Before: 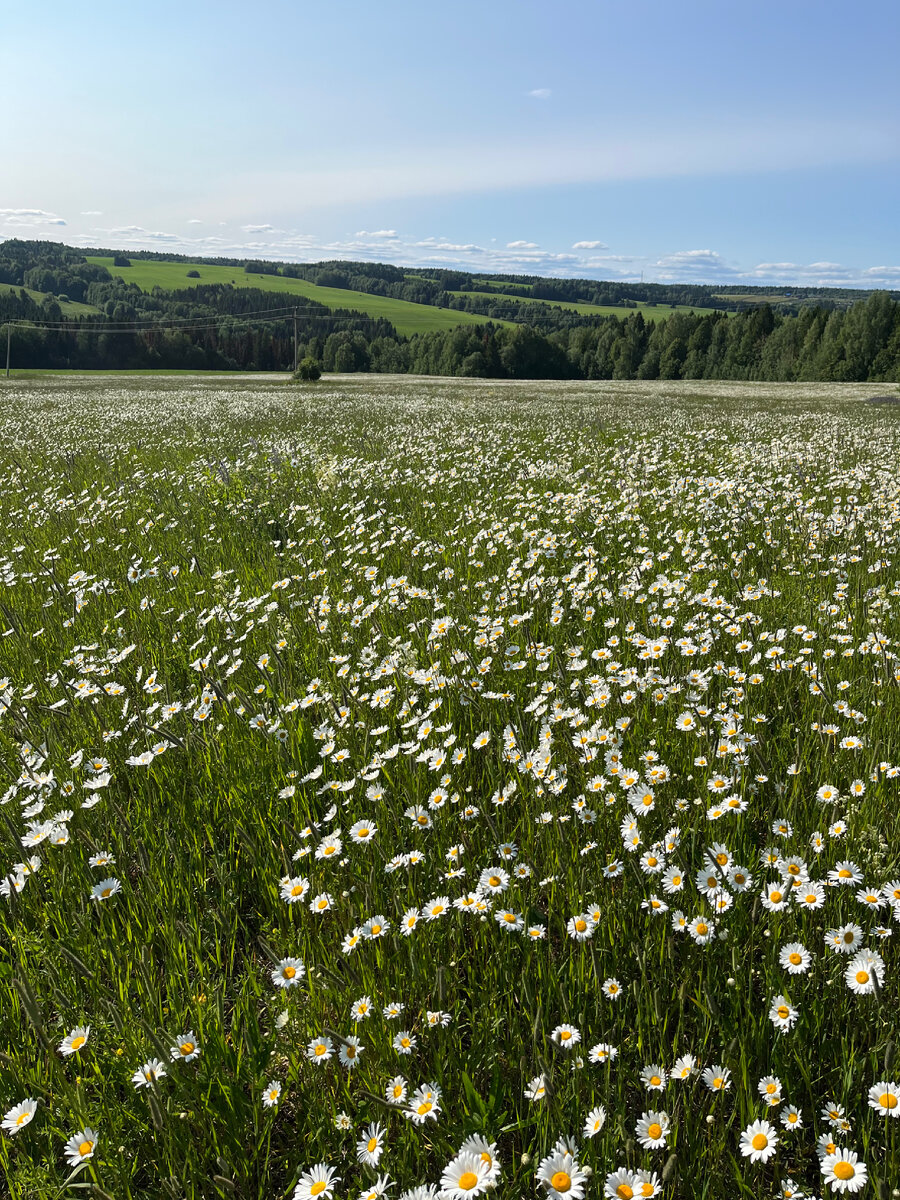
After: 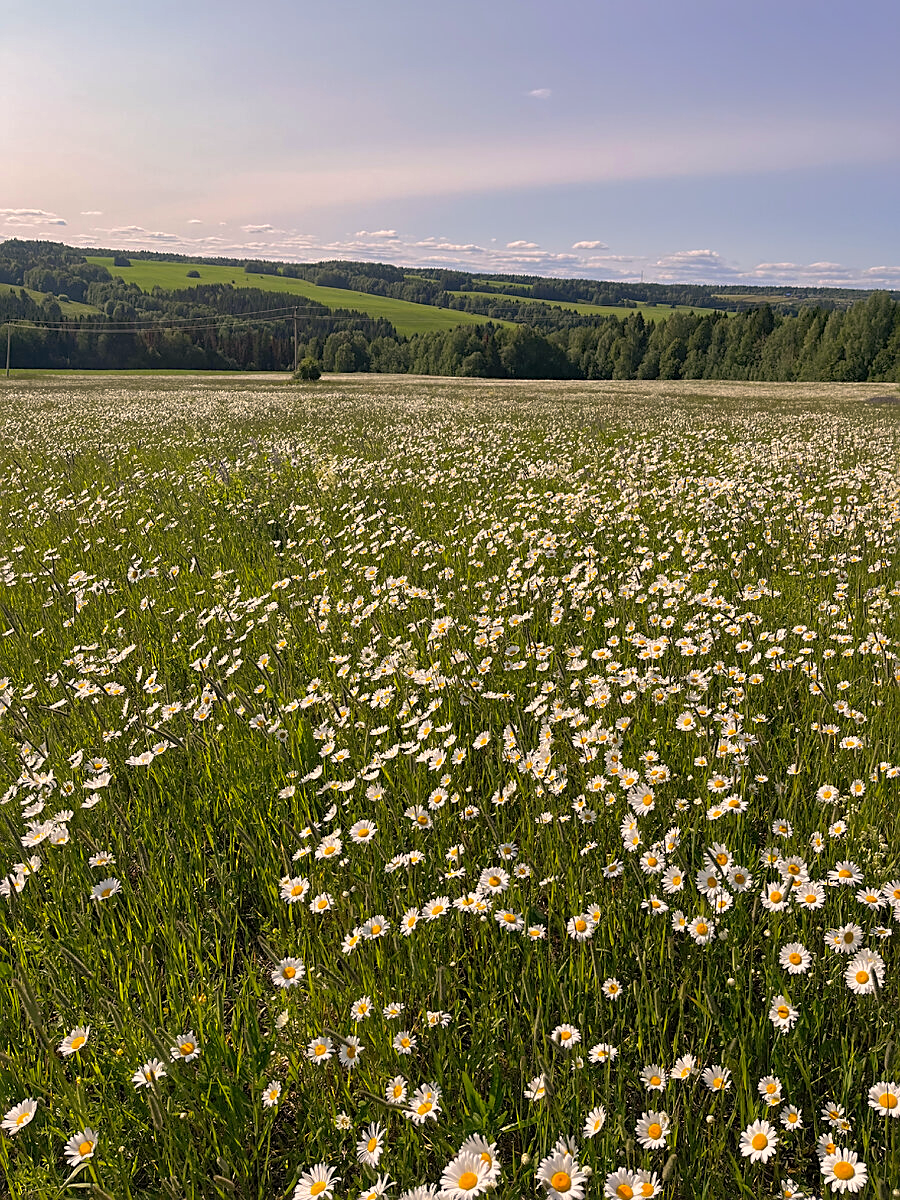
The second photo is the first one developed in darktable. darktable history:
sharpen: on, module defaults
shadows and highlights: on, module defaults
color correction: highlights a* 11.96, highlights b* 11.61
